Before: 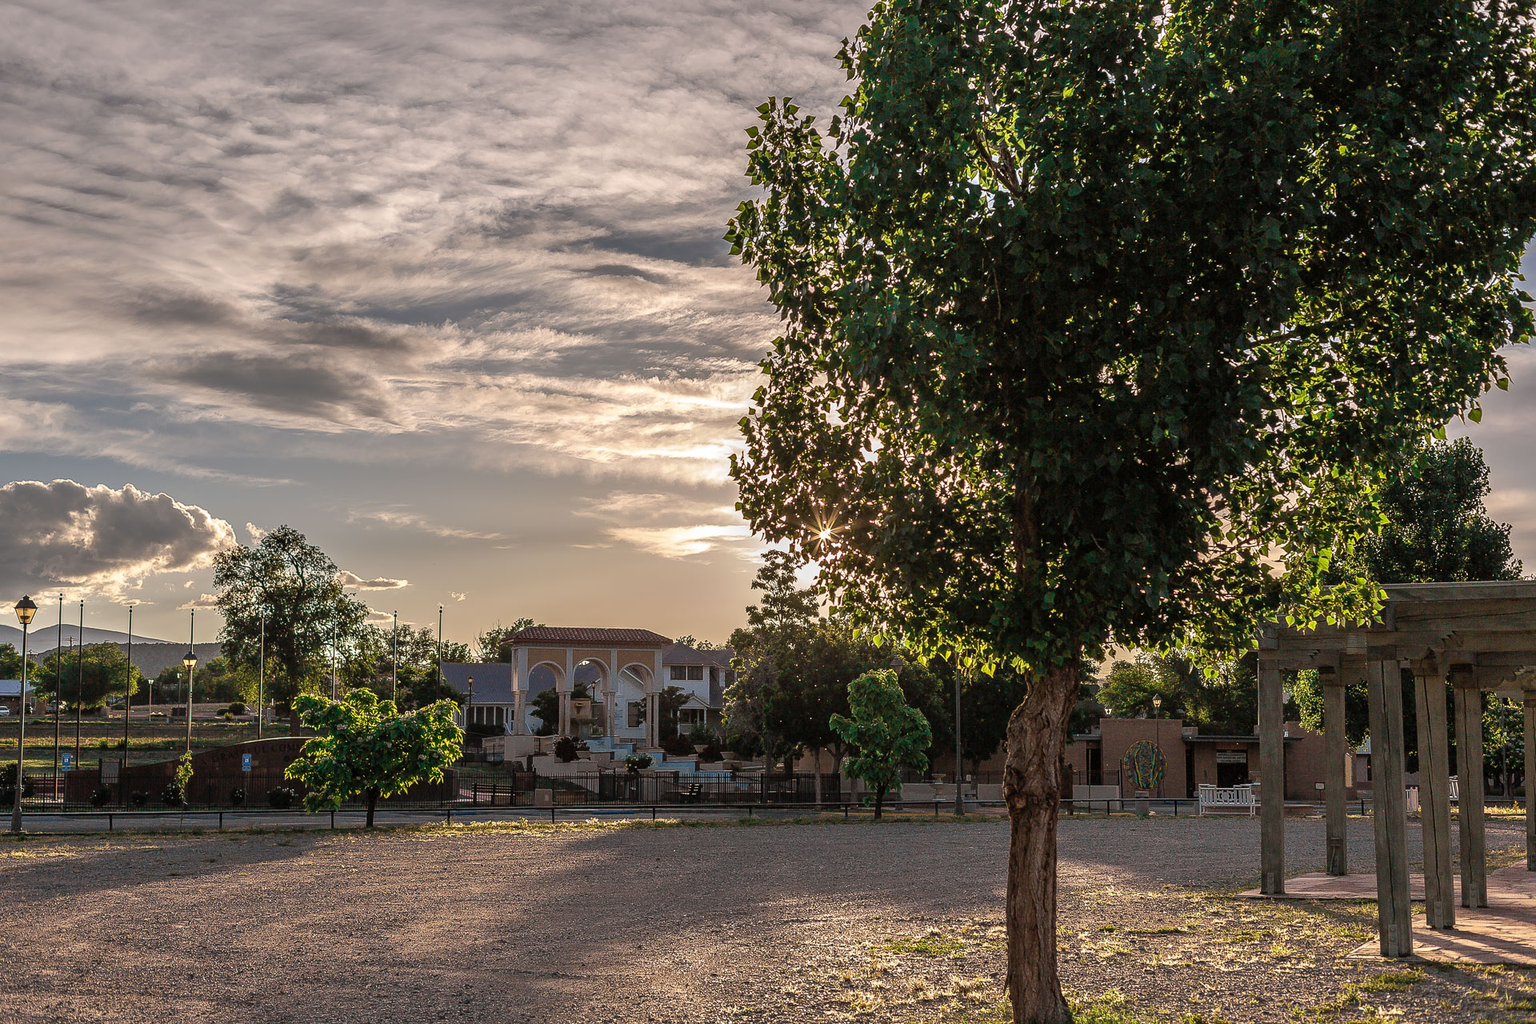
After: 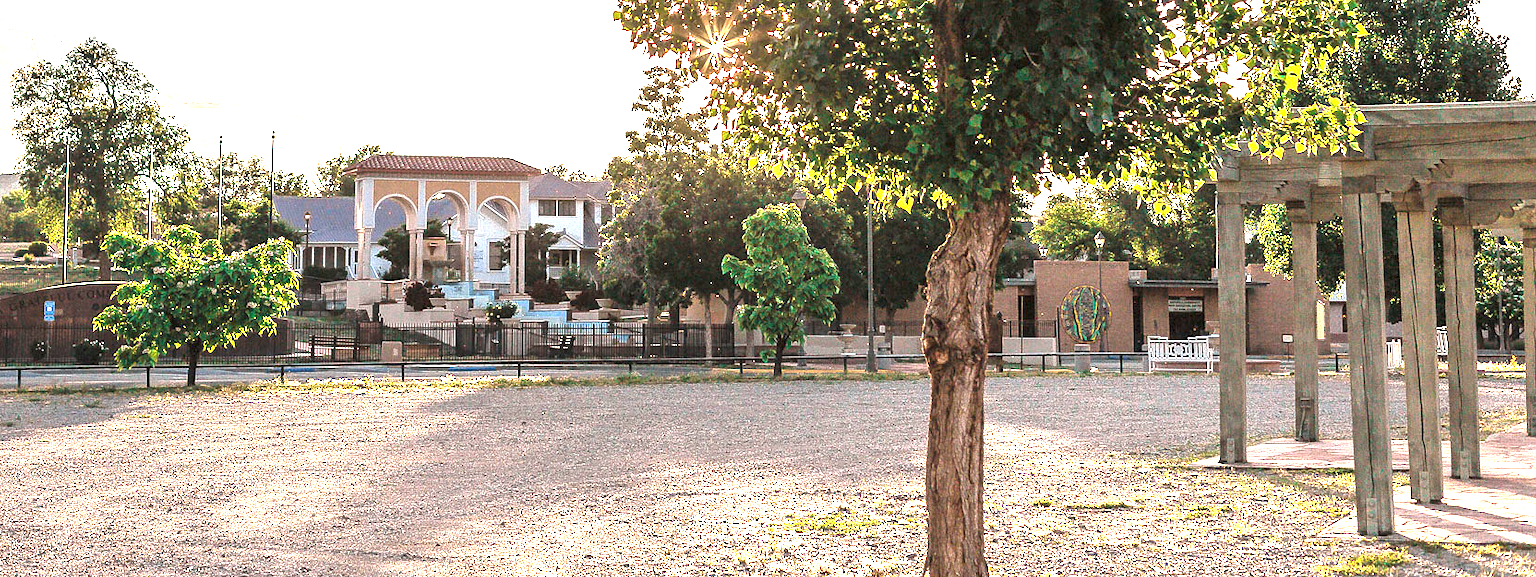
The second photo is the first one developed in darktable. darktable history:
crop and rotate: left 13.306%, top 48.129%, bottom 2.928%
exposure: black level correction 0, exposure 2.138 EV, compensate exposure bias true, compensate highlight preservation false
